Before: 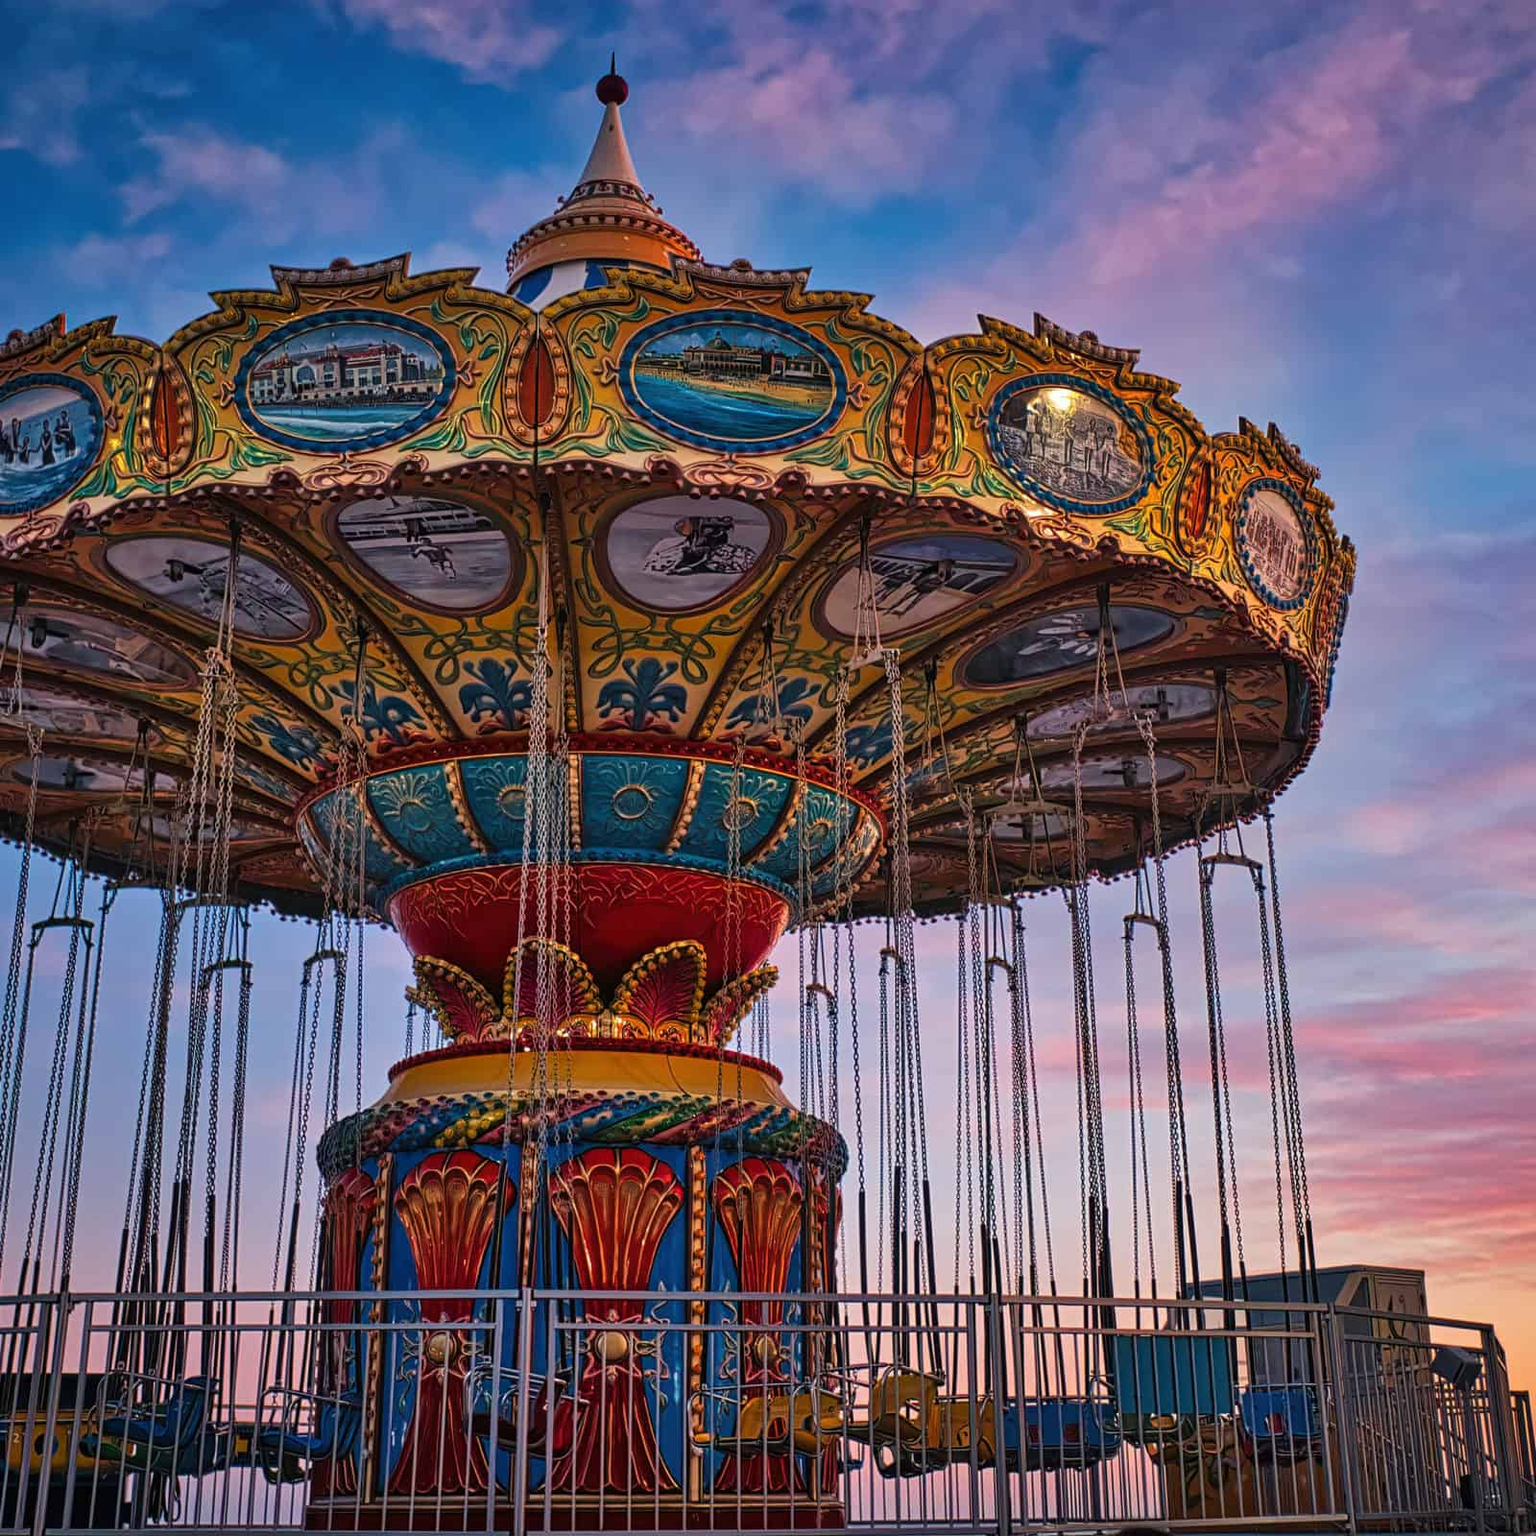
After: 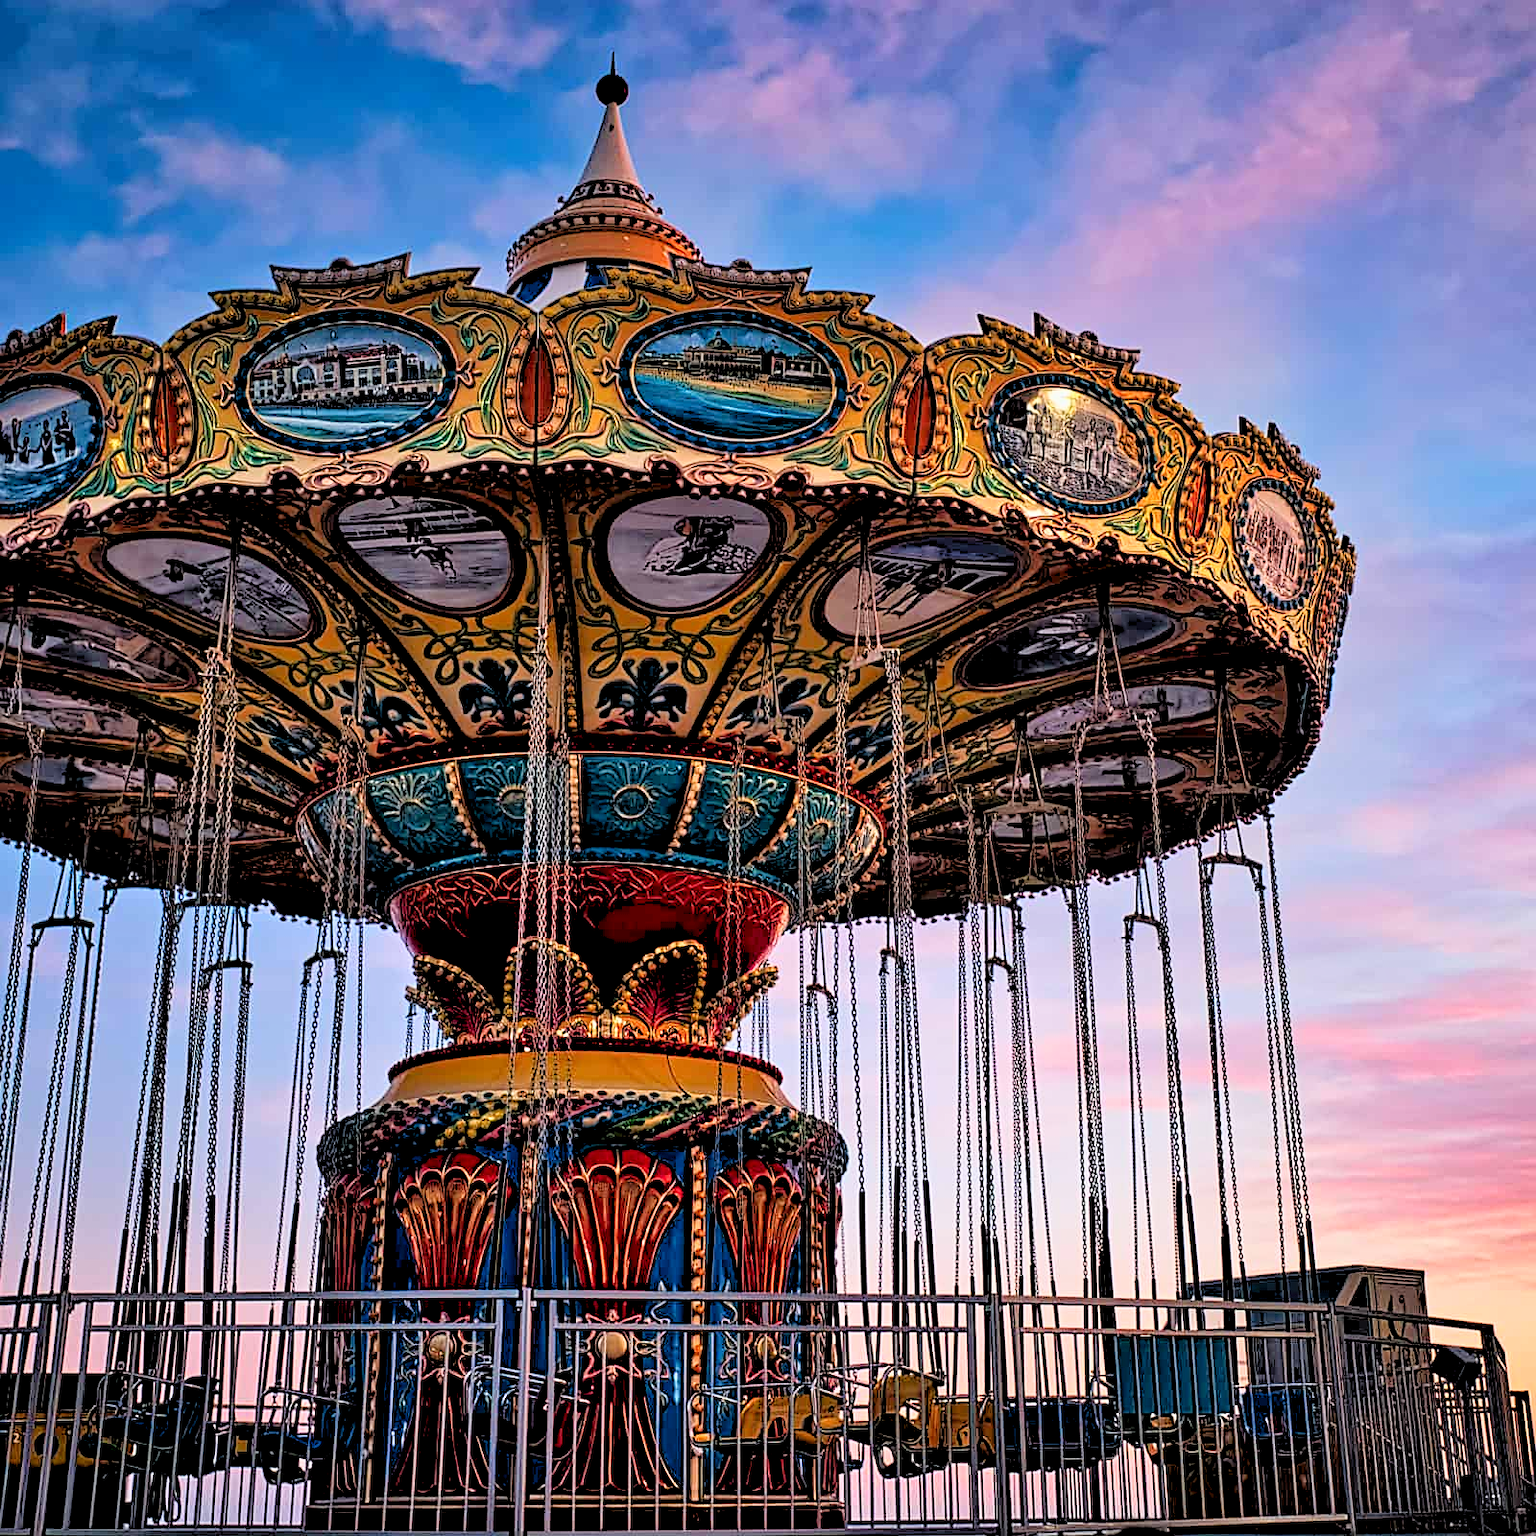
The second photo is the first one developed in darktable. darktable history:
sharpen: on, module defaults
rgb levels: levels [[0.027, 0.429, 0.996], [0, 0.5, 1], [0, 0.5, 1]]
shadows and highlights: shadows -62.32, white point adjustment -5.22, highlights 61.59
